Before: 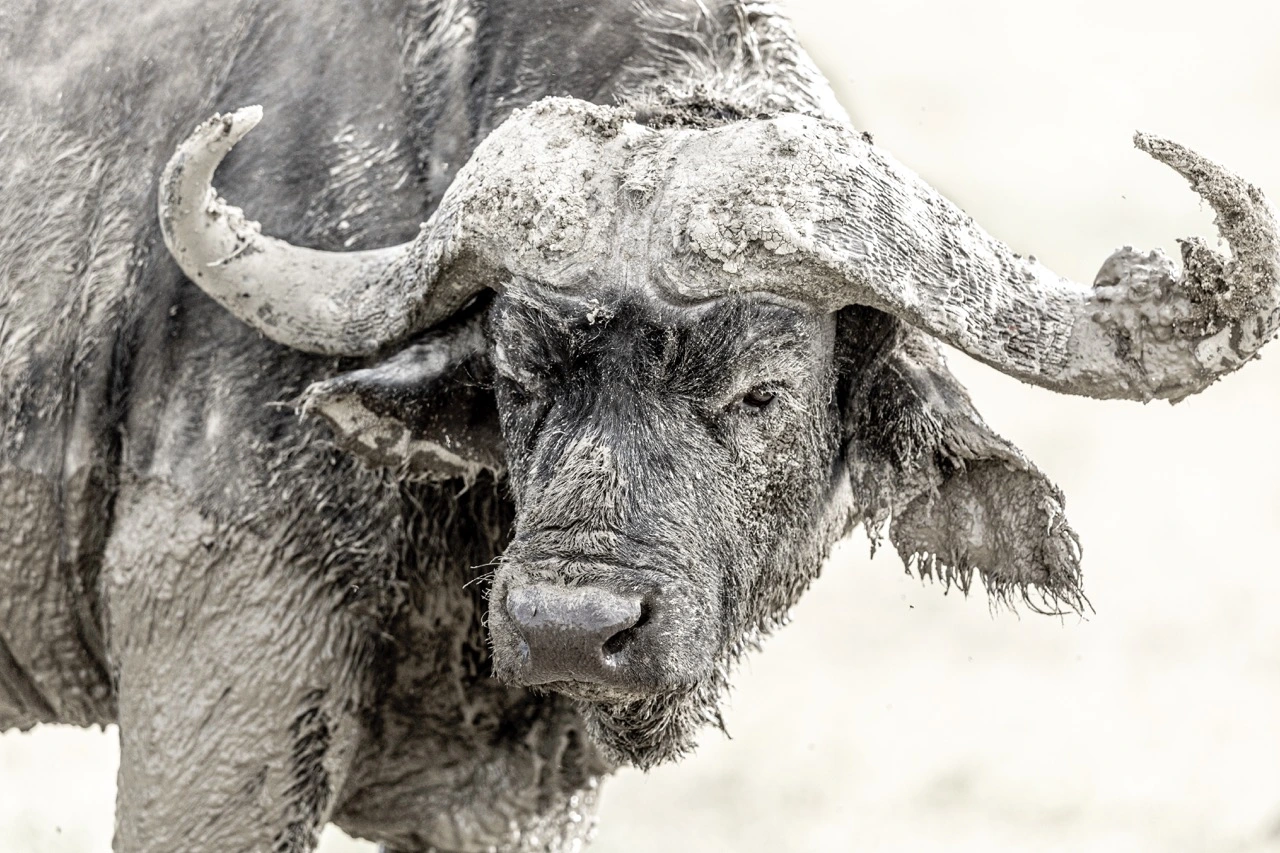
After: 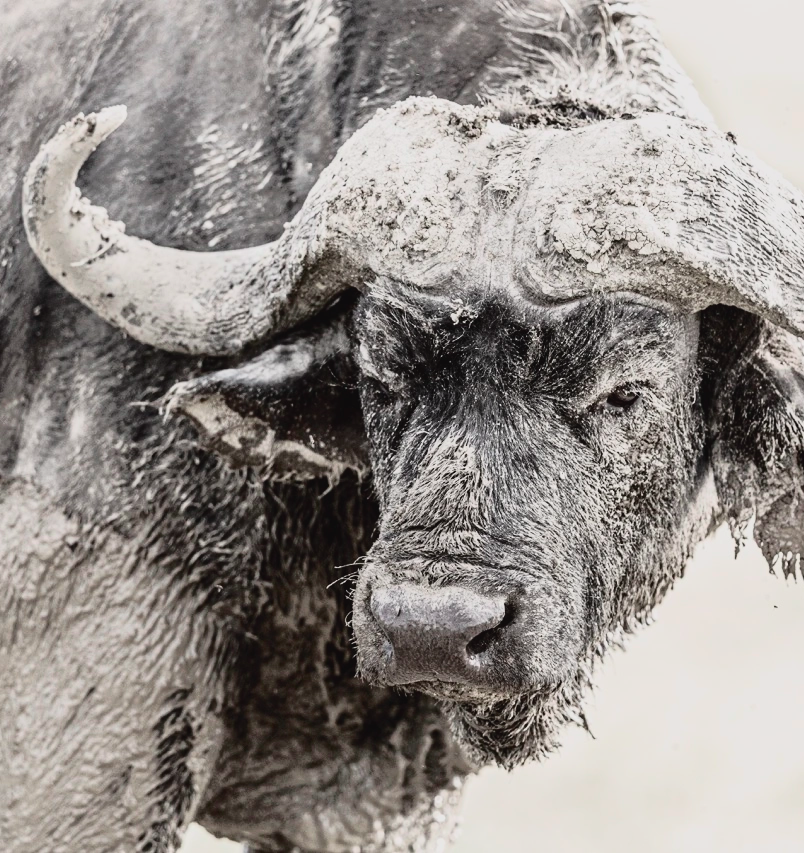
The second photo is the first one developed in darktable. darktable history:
tone curve: curves: ch0 [(0, 0.032) (0.094, 0.08) (0.265, 0.208) (0.41, 0.417) (0.498, 0.496) (0.638, 0.673) (0.819, 0.841) (0.96, 0.899)]; ch1 [(0, 0) (0.161, 0.092) (0.37, 0.302) (0.417, 0.434) (0.495, 0.498) (0.576, 0.589) (0.725, 0.765) (1, 1)]; ch2 [(0, 0) (0.352, 0.403) (0.45, 0.469) (0.521, 0.515) (0.59, 0.579) (1, 1)], color space Lab, independent channels, preserve colors none
crop: left 10.644%, right 26.528%
